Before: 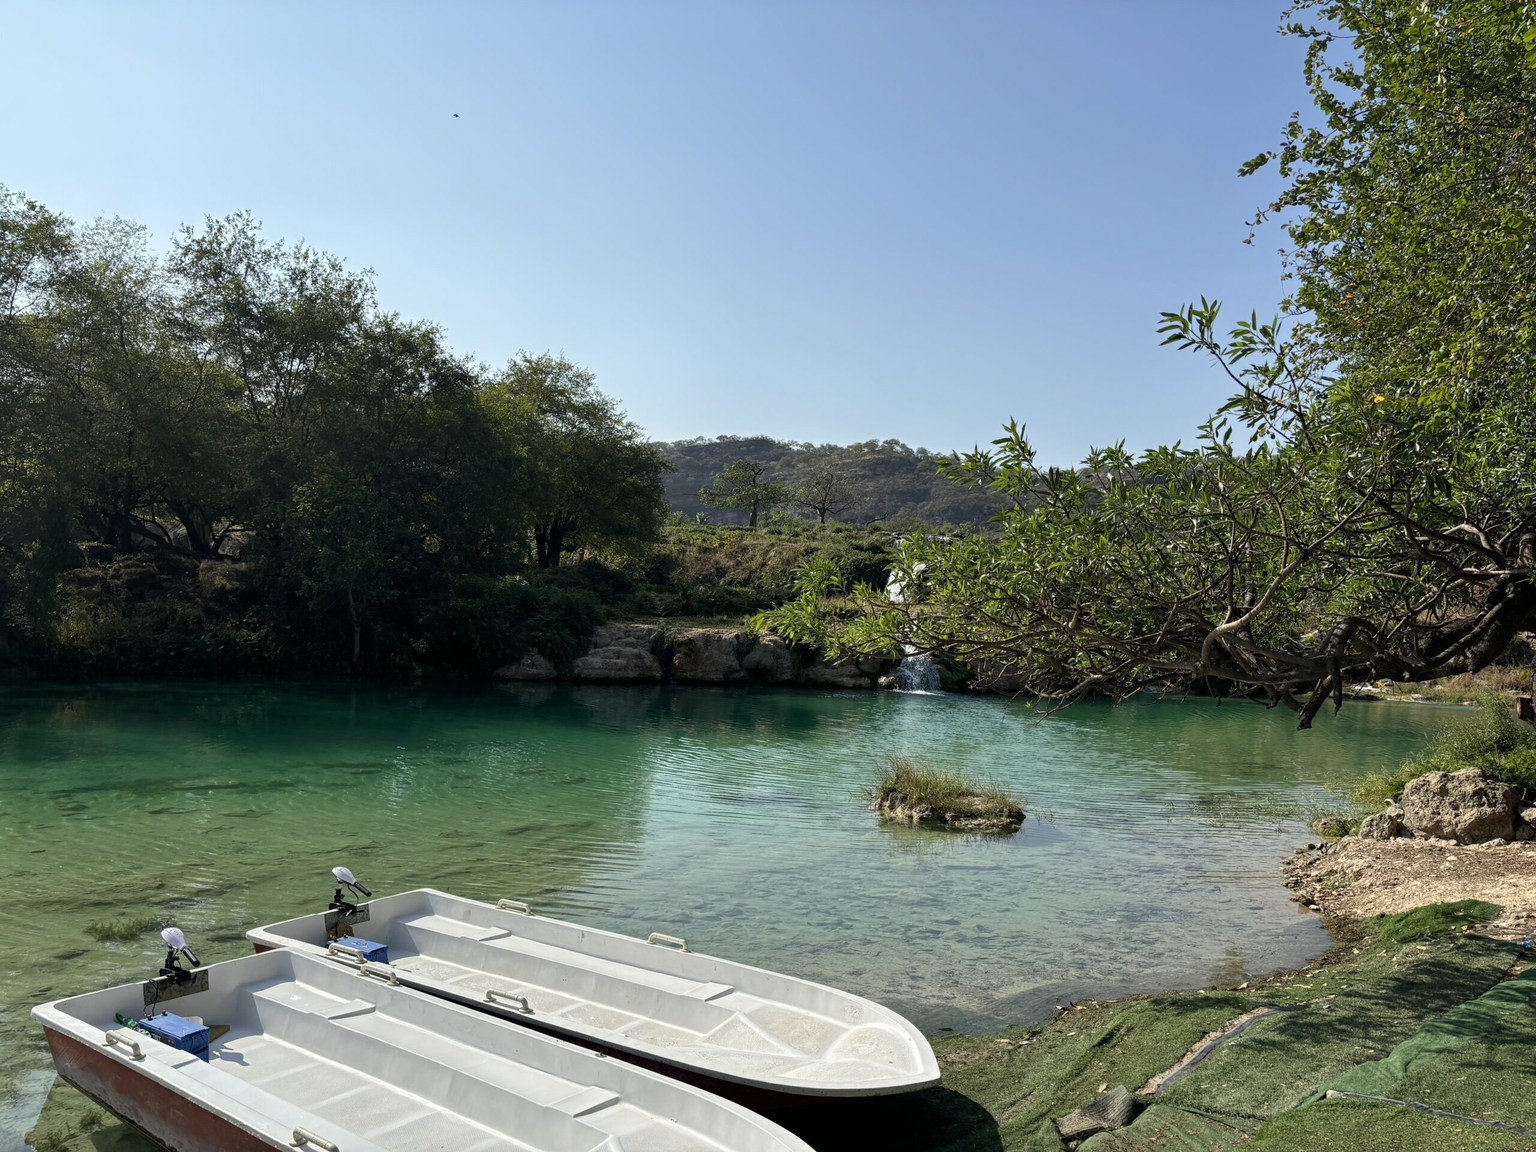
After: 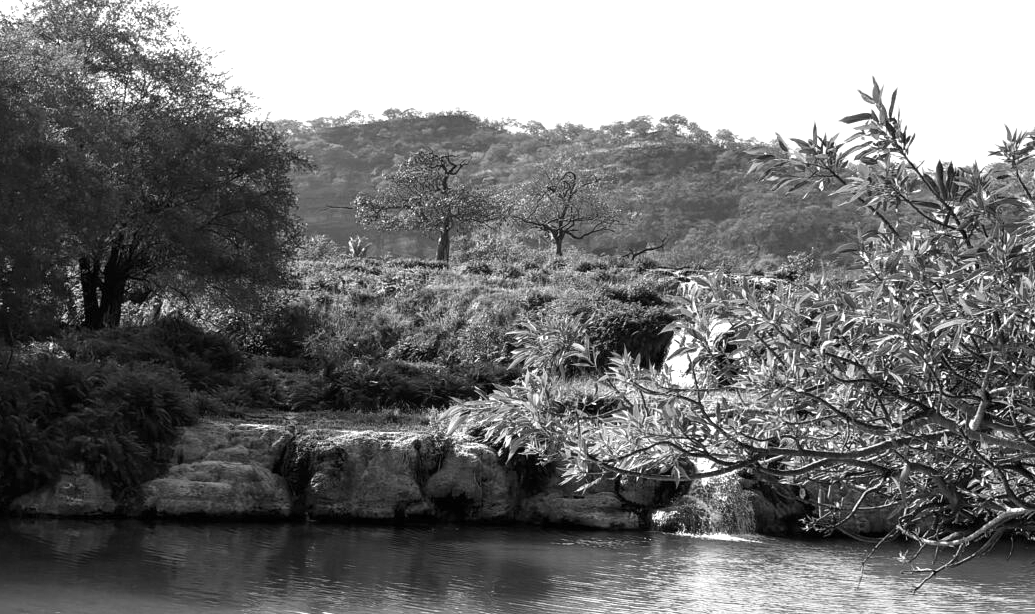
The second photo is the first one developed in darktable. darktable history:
crop: left 31.751%, top 32.172%, right 27.8%, bottom 35.83%
exposure: exposure 1.16 EV, compensate exposure bias true, compensate highlight preservation false
monochrome: a 2.21, b -1.33, size 2.2
